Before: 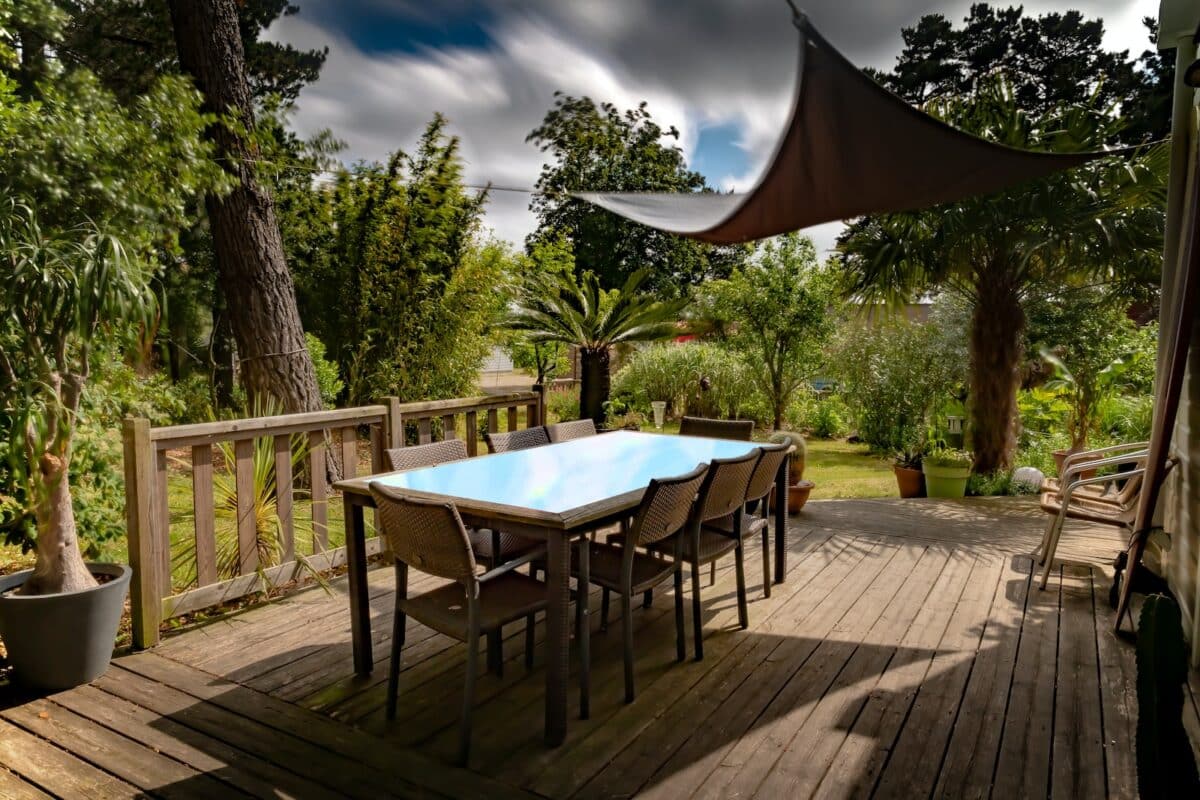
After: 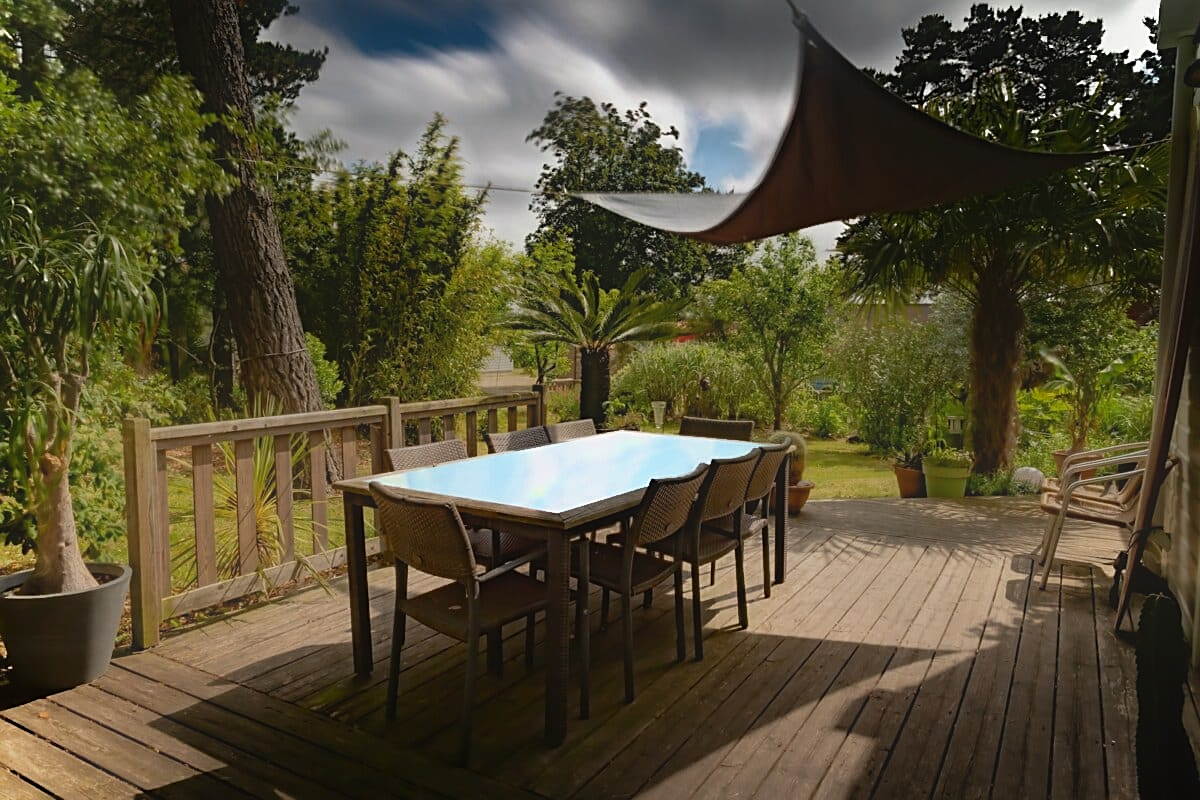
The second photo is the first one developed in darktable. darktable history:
contrast equalizer: octaves 7, y [[0.6 ×6], [0.55 ×6], [0 ×6], [0 ×6], [0 ×6]], mix -1
tone curve: curves: ch0 [(0, 0) (0.003, 0.003) (0.011, 0.011) (0.025, 0.025) (0.044, 0.044) (0.069, 0.069) (0.1, 0.099) (0.136, 0.135) (0.177, 0.176) (0.224, 0.223) (0.277, 0.275) (0.335, 0.333) (0.399, 0.396) (0.468, 0.465) (0.543, 0.546) (0.623, 0.625) (0.709, 0.711) (0.801, 0.802) (0.898, 0.898) (1, 1)], preserve colors none
sharpen: on, module defaults
